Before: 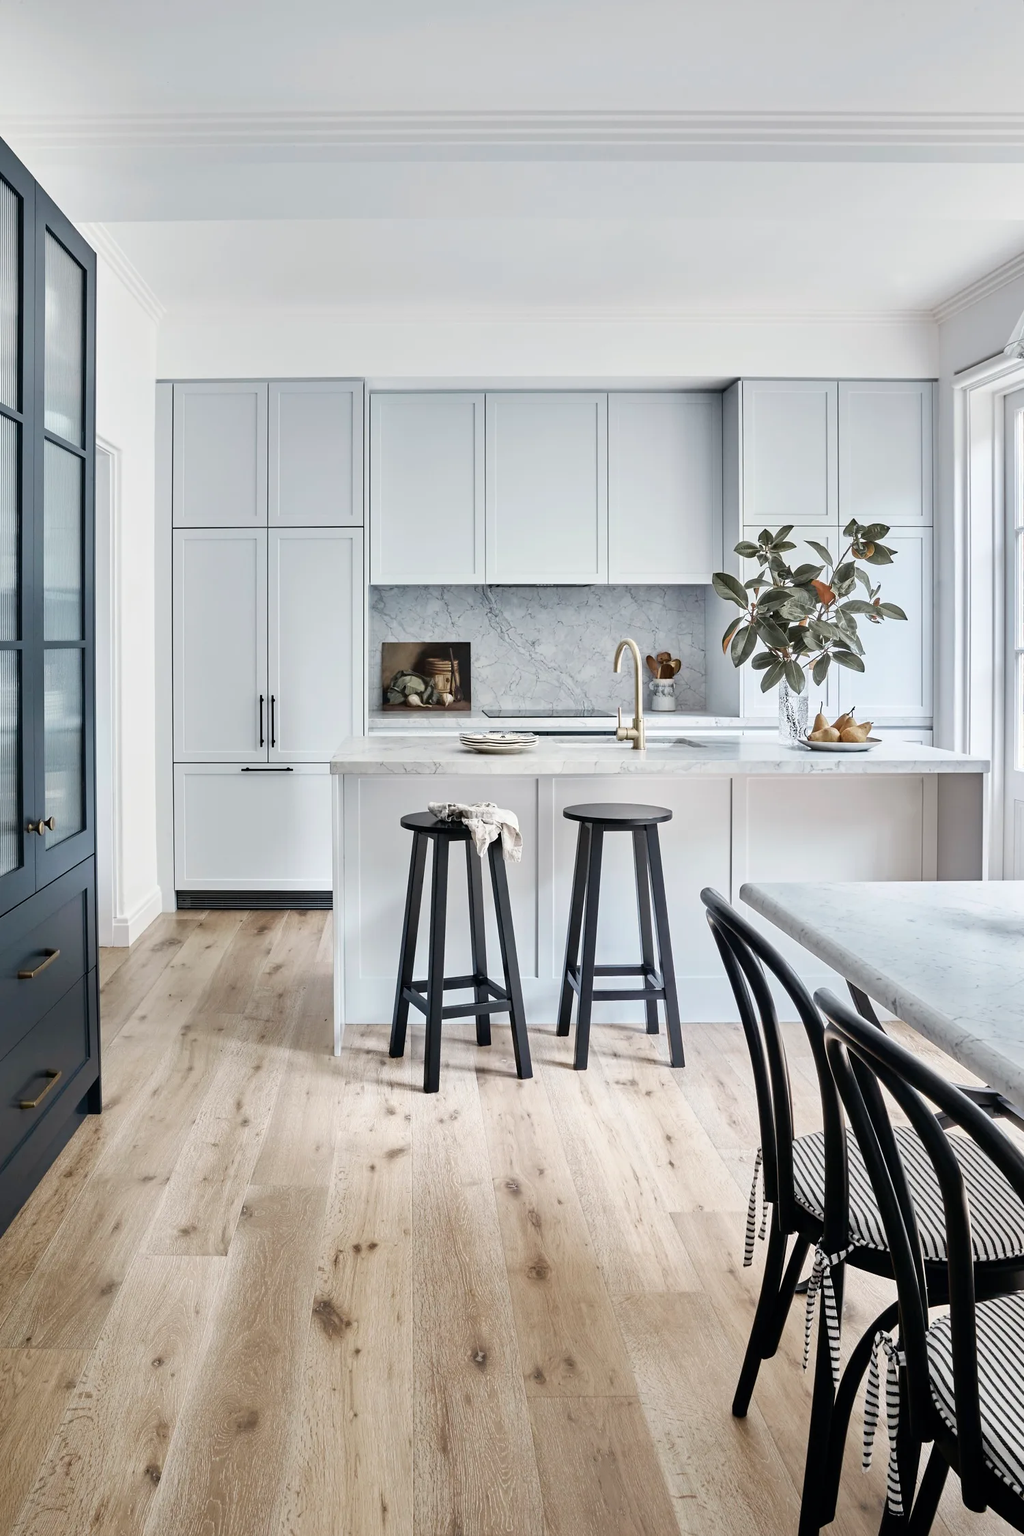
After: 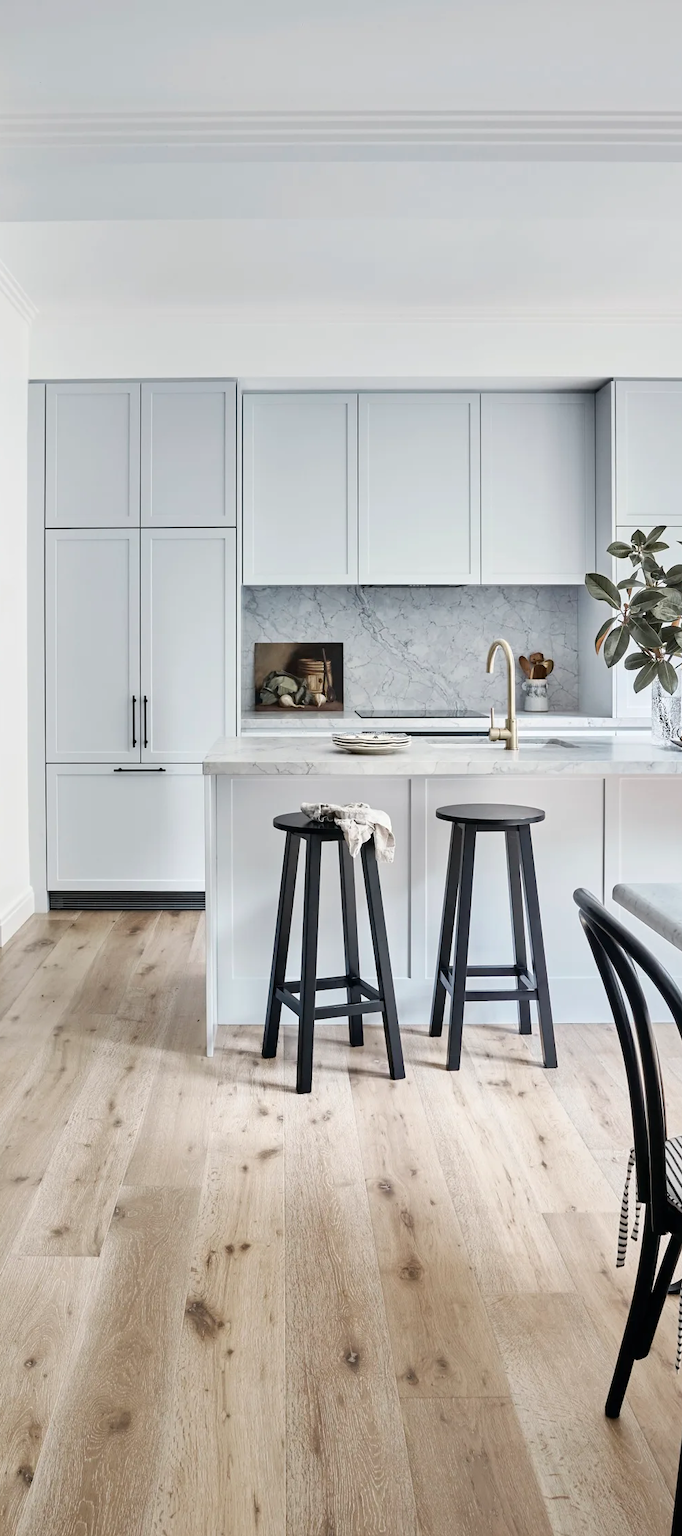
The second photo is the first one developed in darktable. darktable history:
crop and rotate: left 12.488%, right 20.878%
